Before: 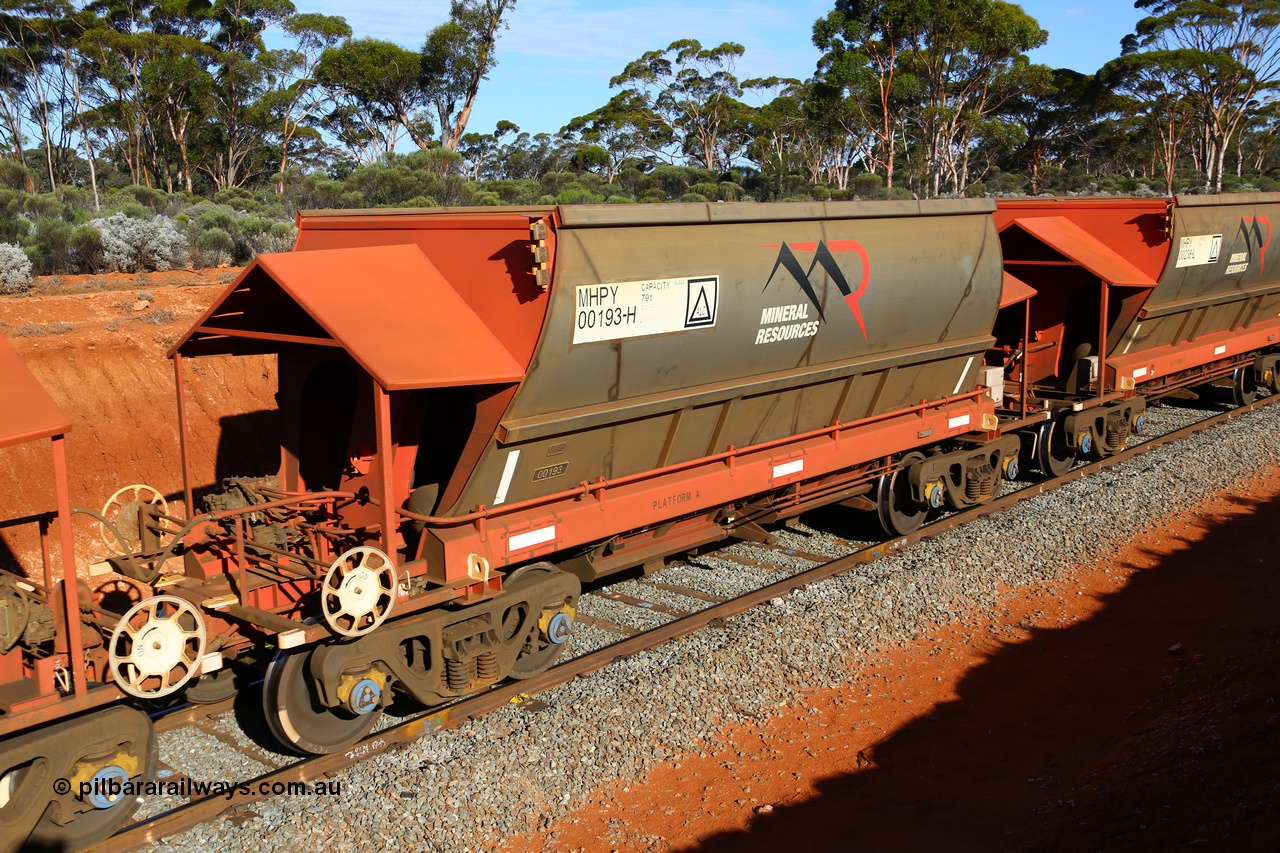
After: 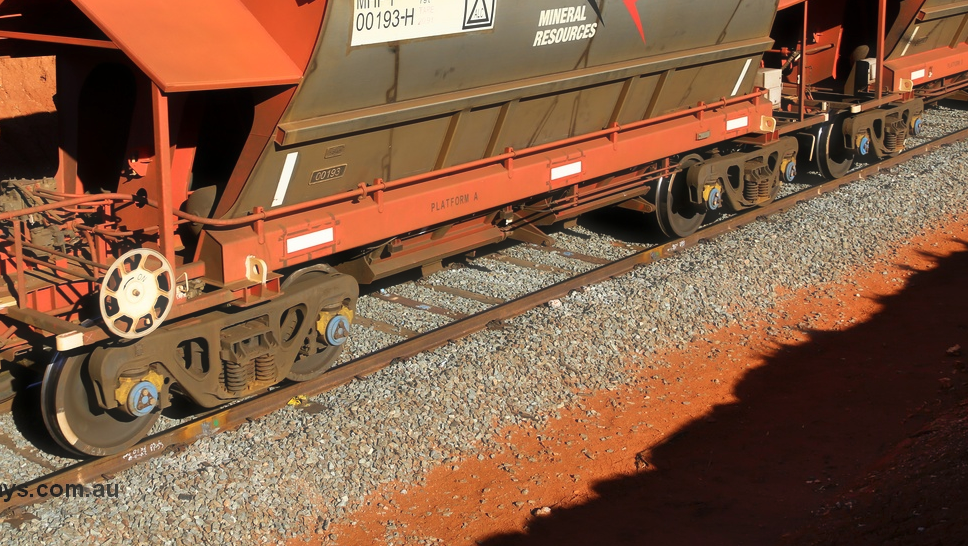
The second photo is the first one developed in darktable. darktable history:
haze removal: strength -0.104, compatibility mode true, adaptive false
crop and rotate: left 17.354%, top 35.159%, right 7.02%, bottom 0.792%
shadows and highlights: shadows color adjustment 97.98%, highlights color adjustment 58.11%, low approximation 0.01, soften with gaussian
